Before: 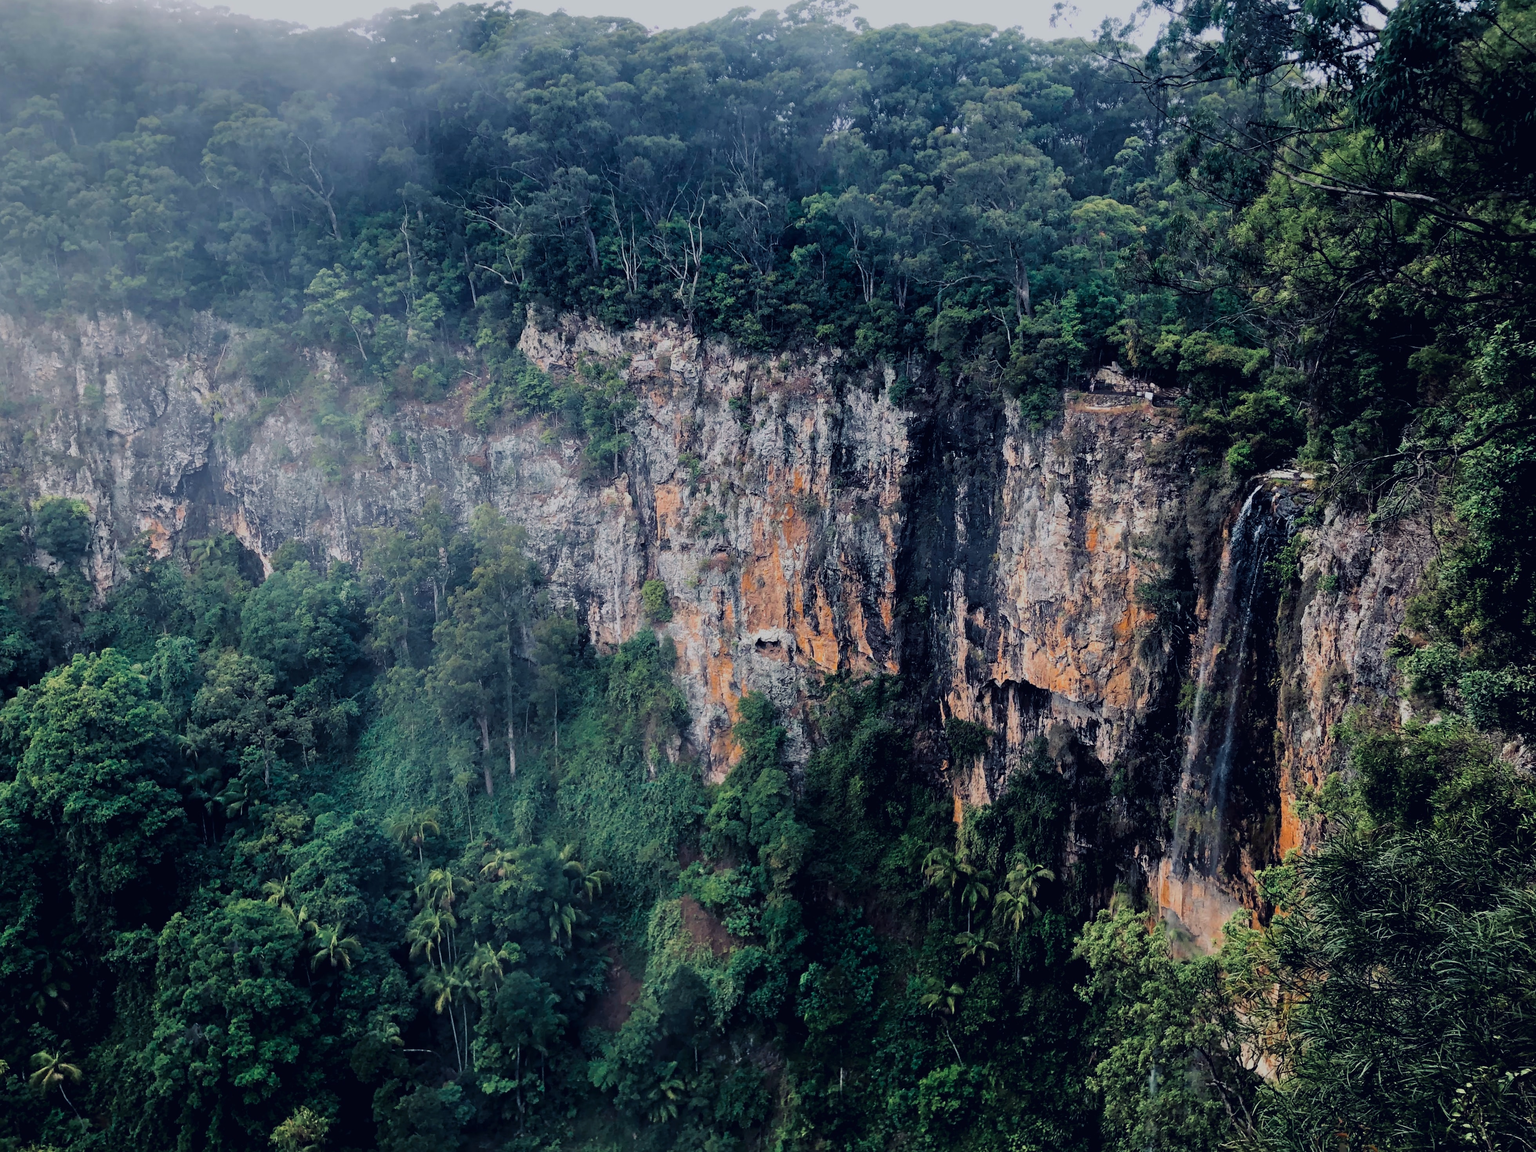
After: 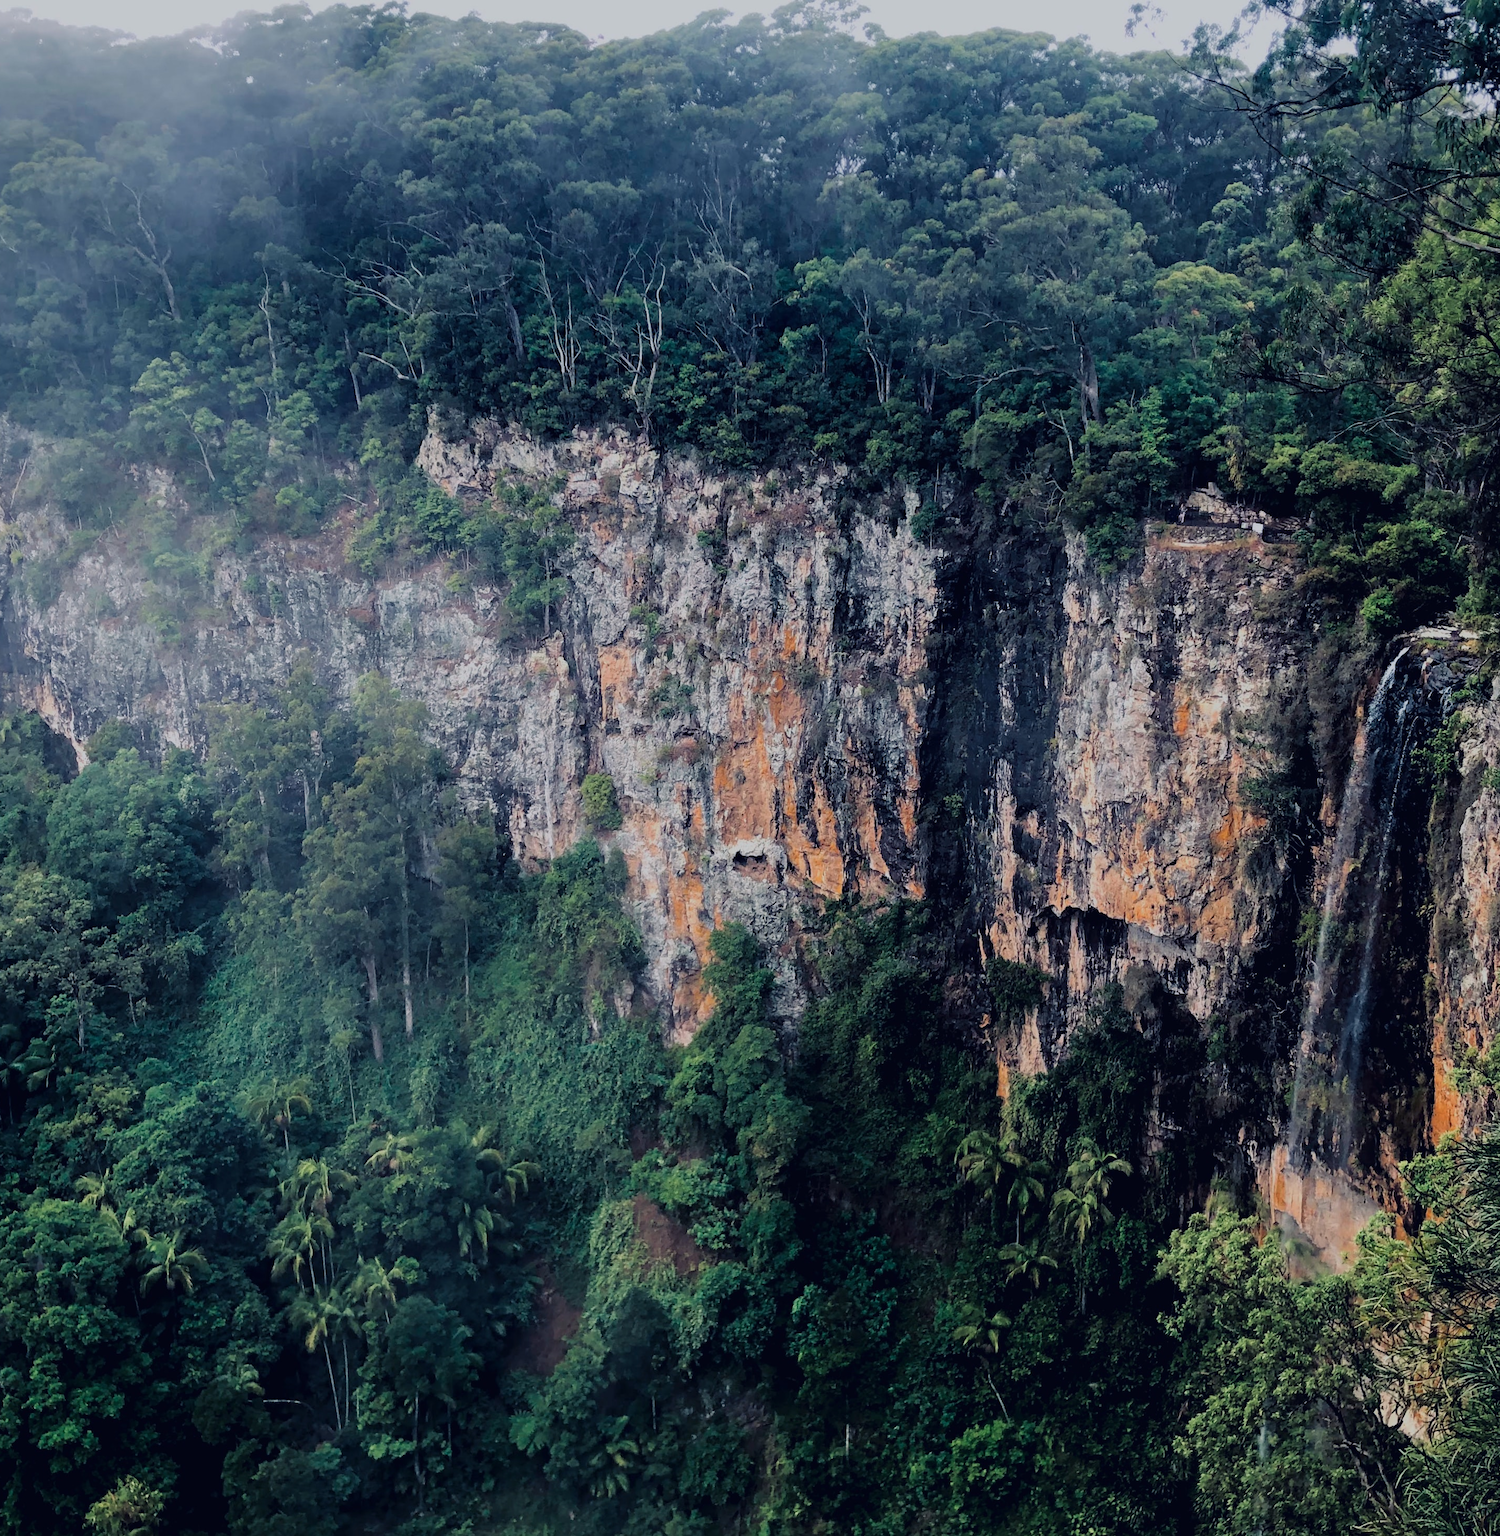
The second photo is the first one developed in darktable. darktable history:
crop: left 13.443%, right 13.31%
